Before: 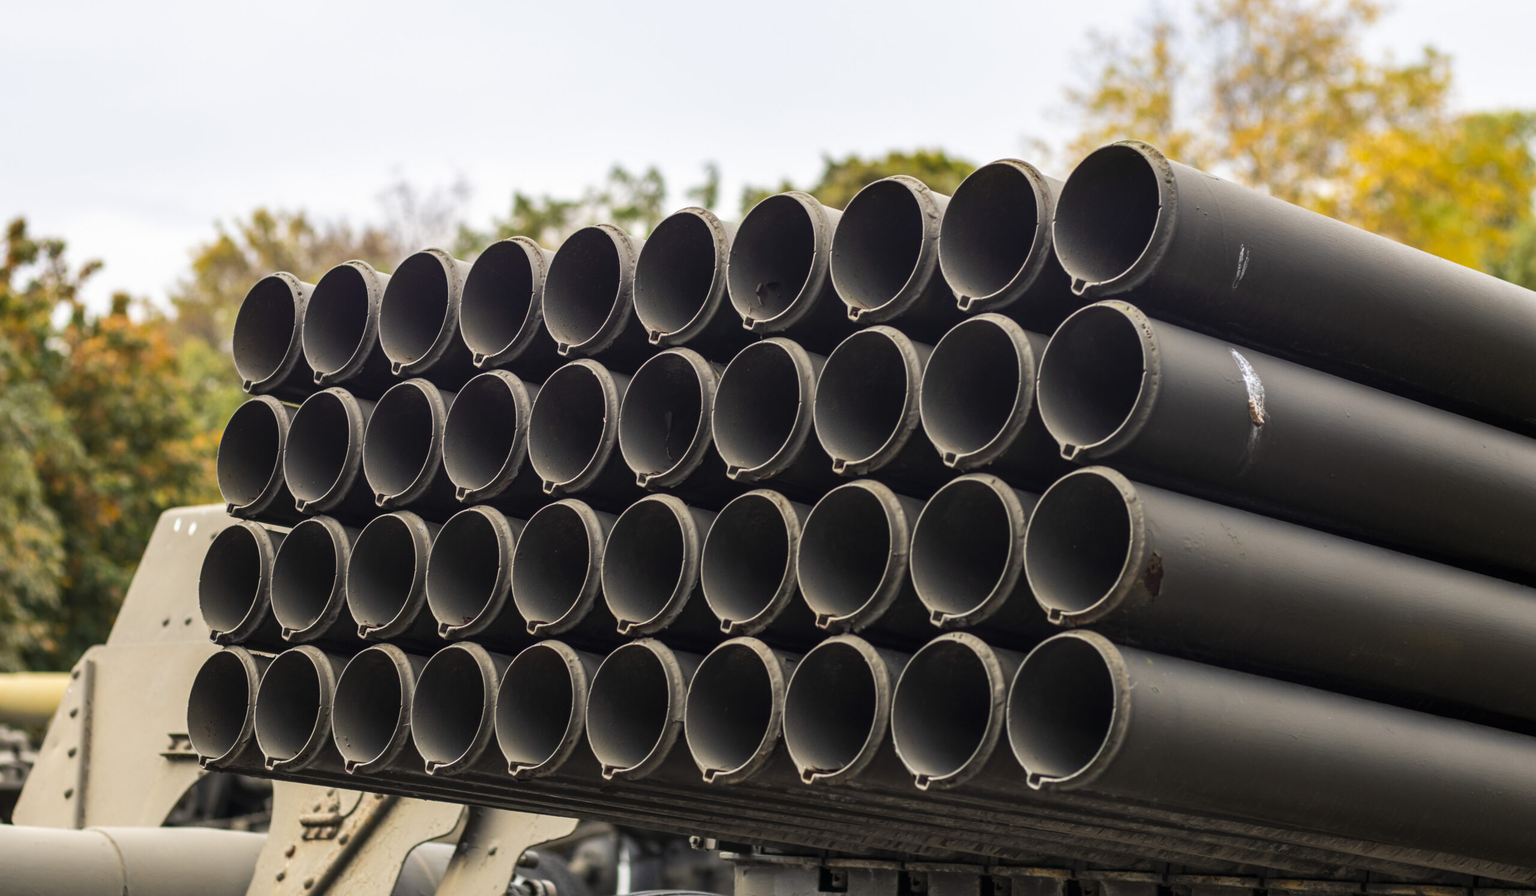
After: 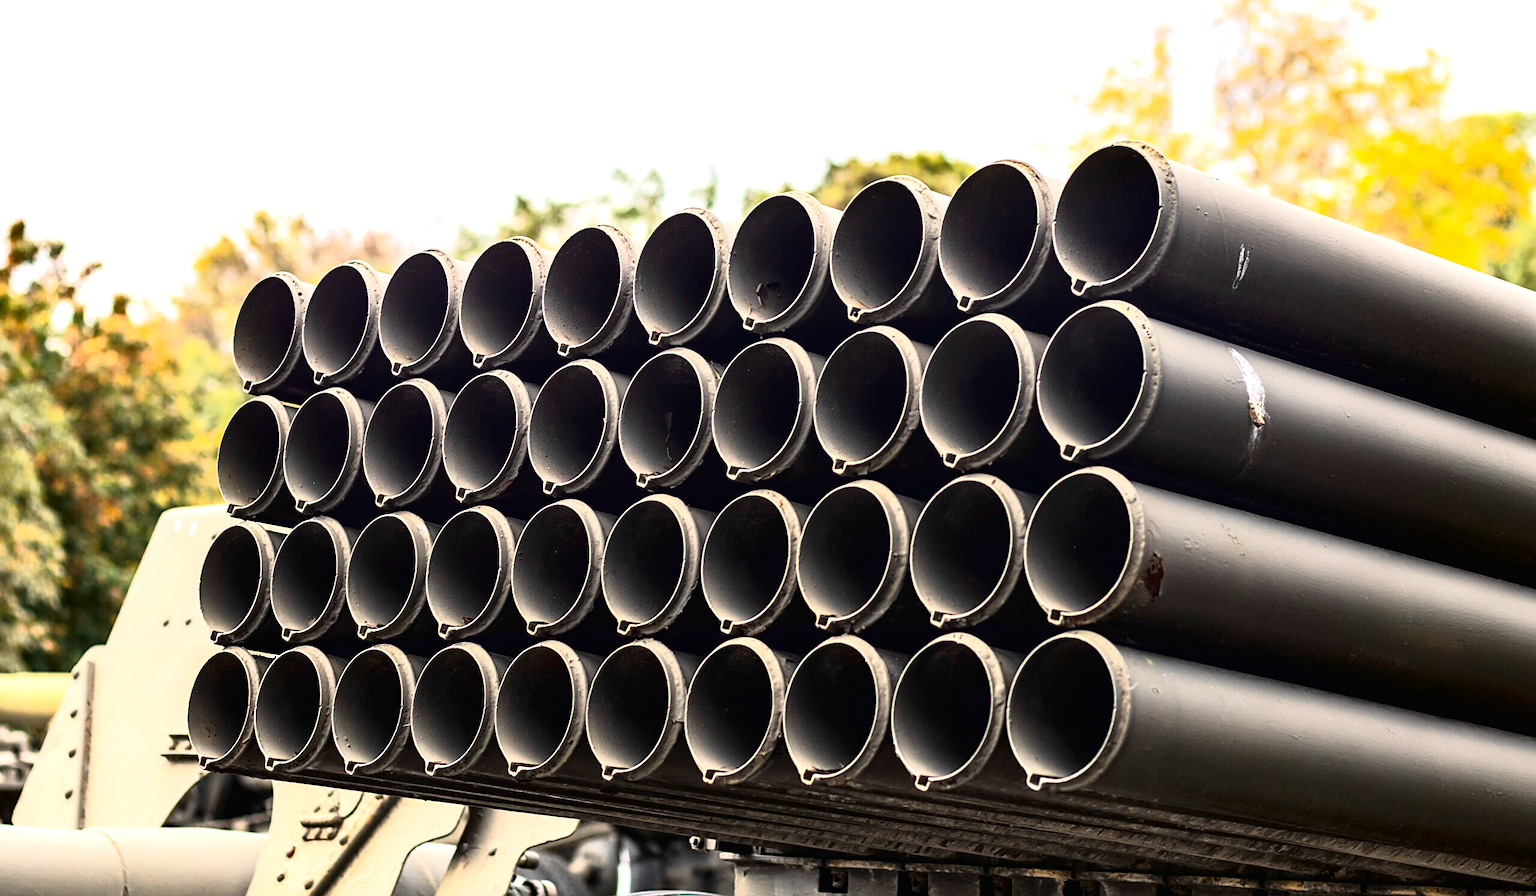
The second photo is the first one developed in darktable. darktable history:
shadows and highlights: shadows 20.94, highlights -35.67, soften with gaussian
tone curve: curves: ch0 [(0.016, 0.011) (0.084, 0.026) (0.469, 0.508) (0.721, 0.862) (1, 1)], color space Lab, independent channels, preserve colors none
sharpen: on, module defaults
exposure: black level correction 0, exposure 0.703 EV, compensate highlight preservation false
